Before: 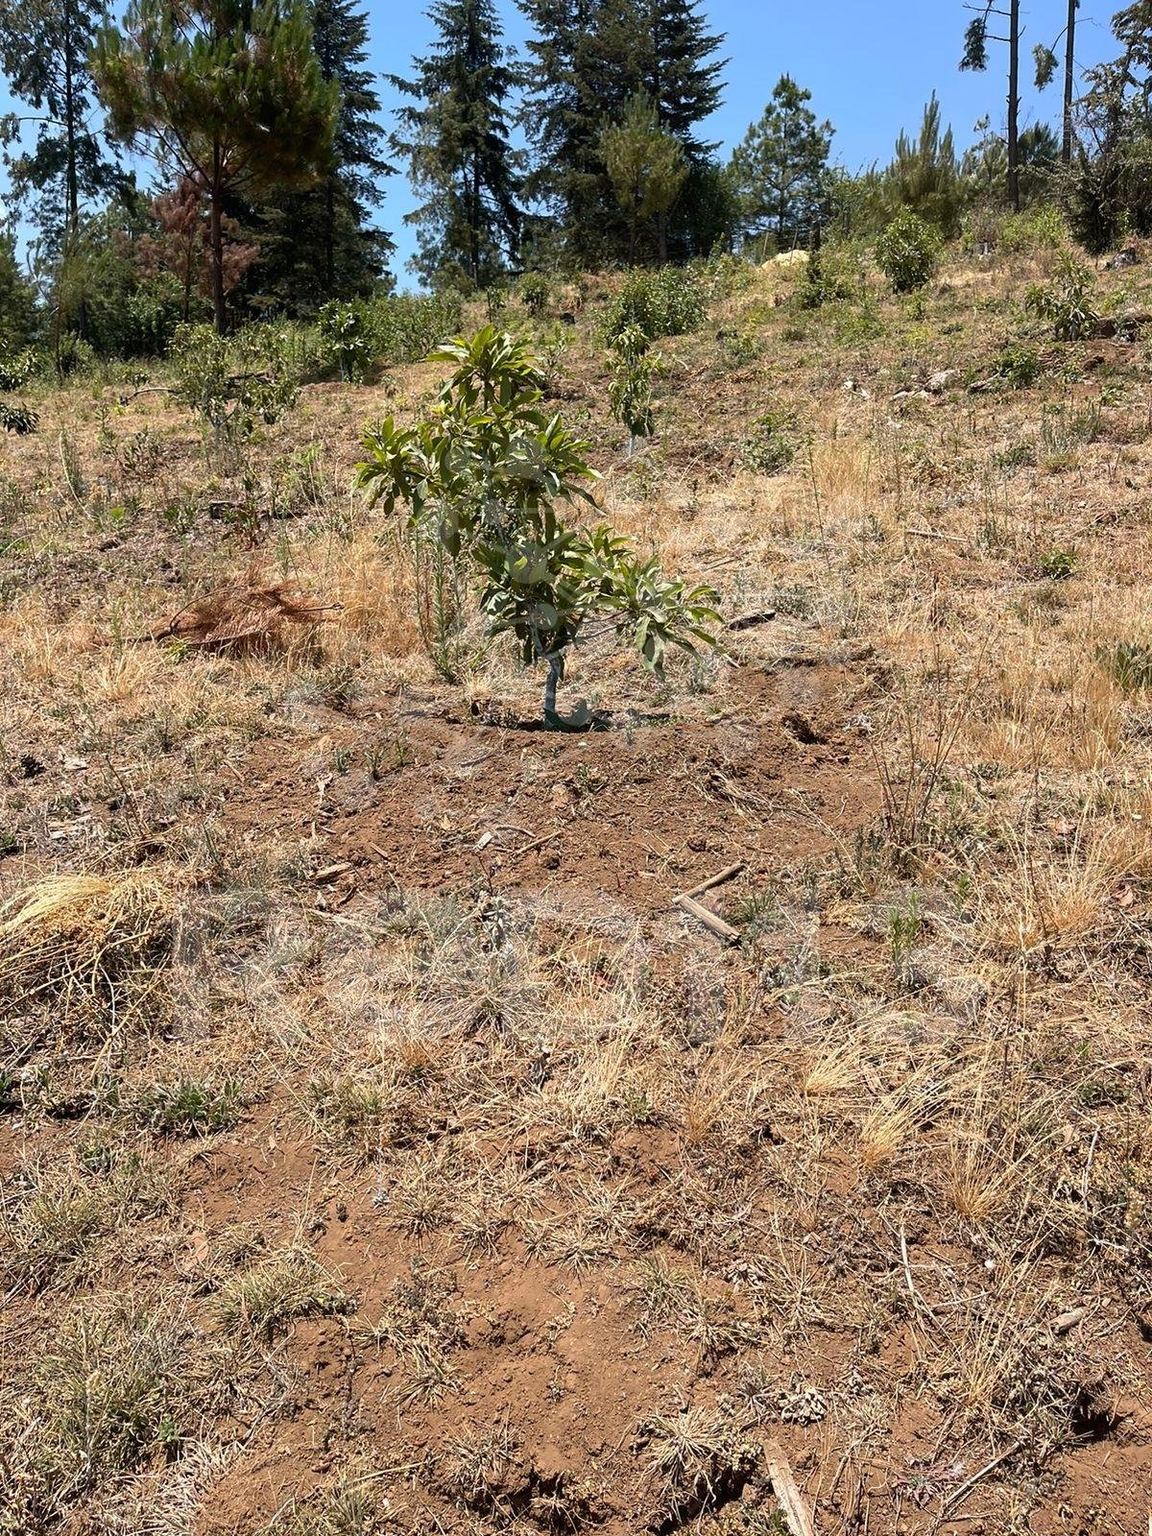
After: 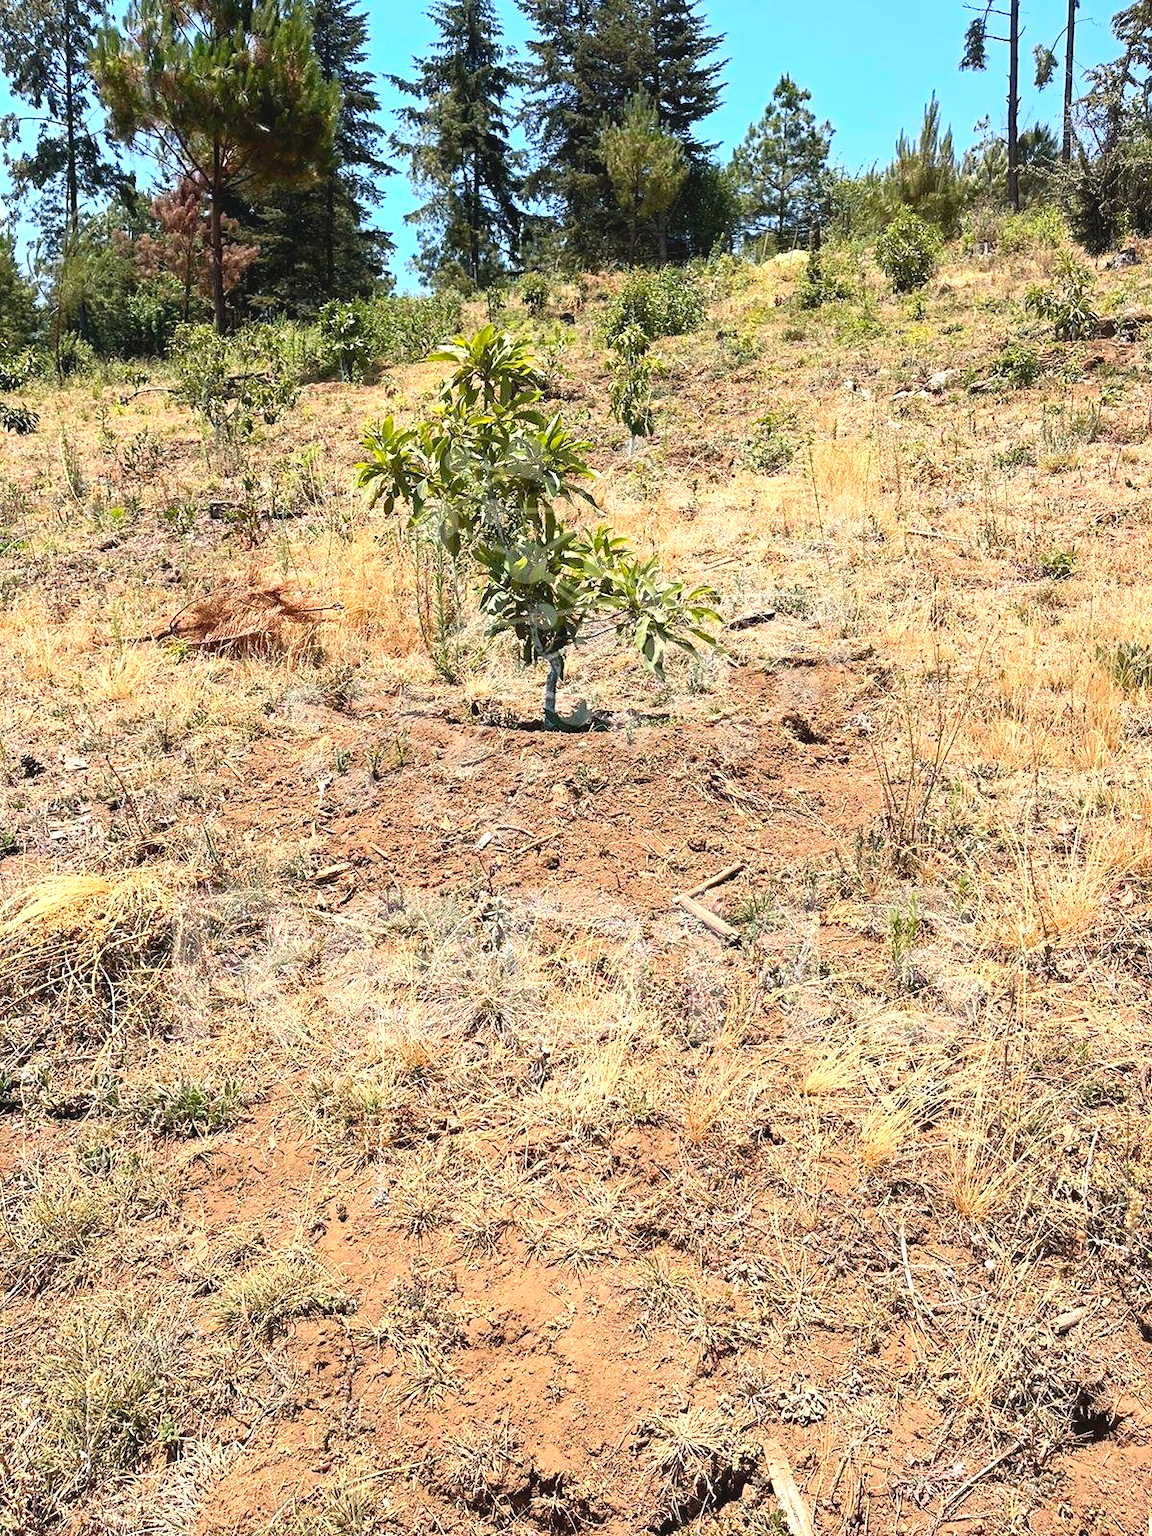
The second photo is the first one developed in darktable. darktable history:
exposure: black level correction -0.002, exposure 0.54 EV, compensate highlight preservation false
haze removal: compatibility mode true, adaptive false
tone equalizer: on, module defaults
contrast brightness saturation: contrast 0.2, brightness 0.16, saturation 0.22
